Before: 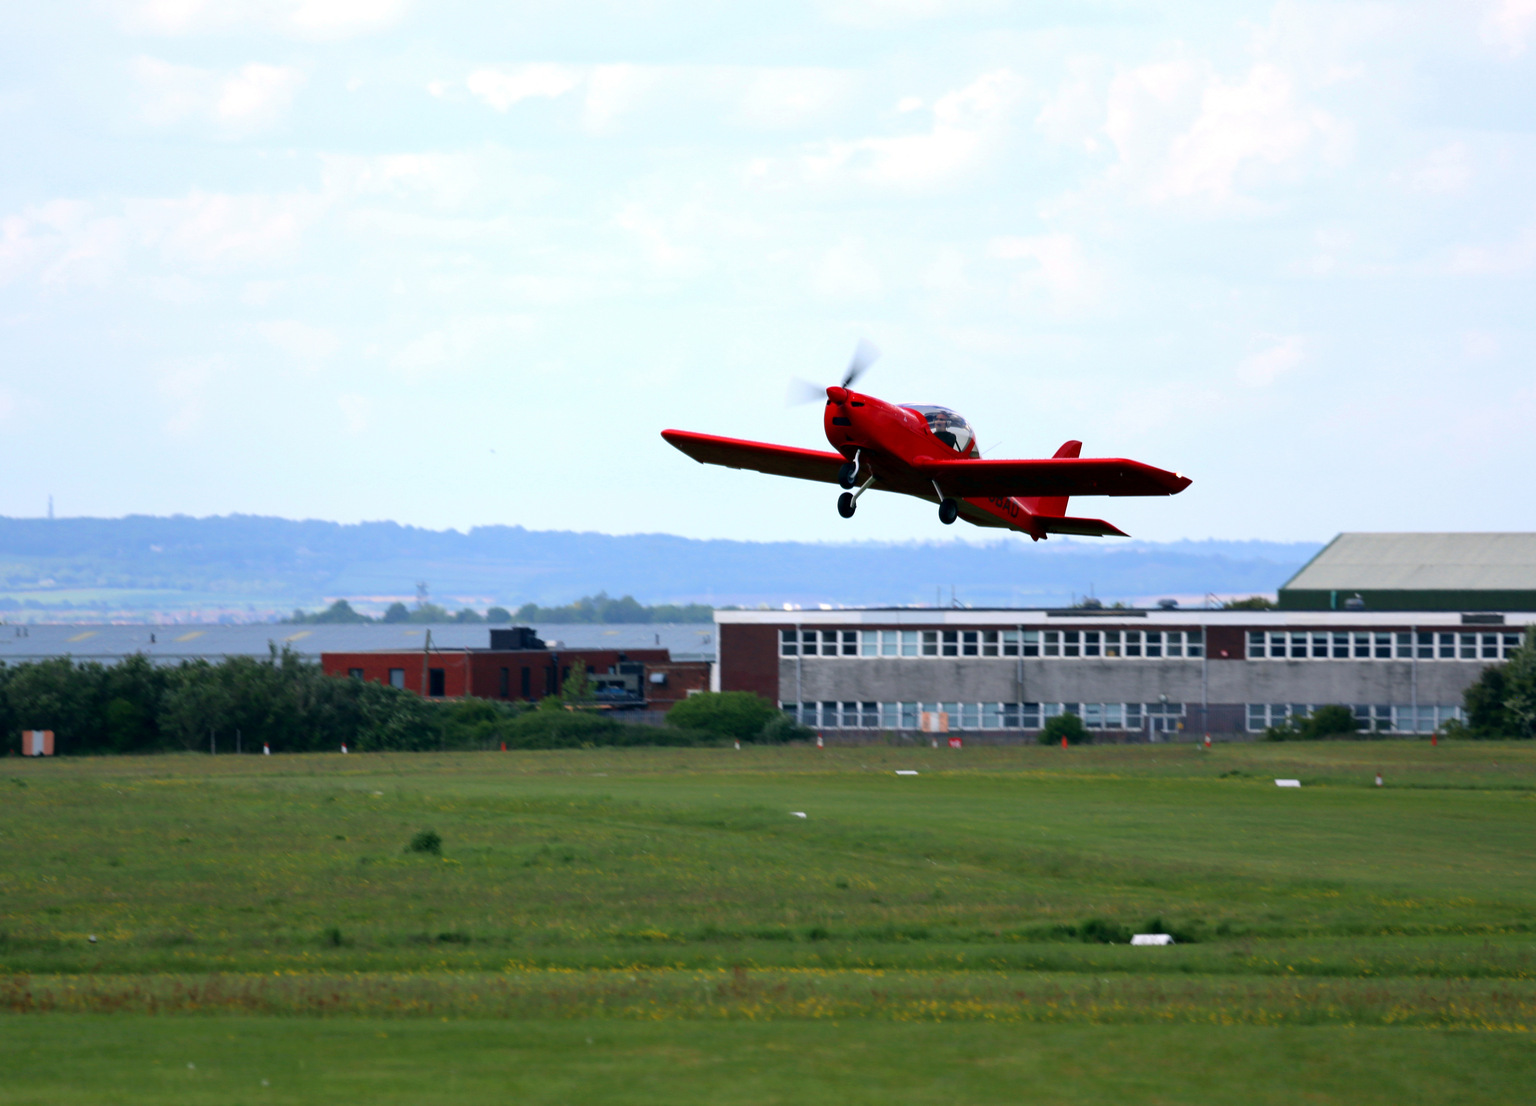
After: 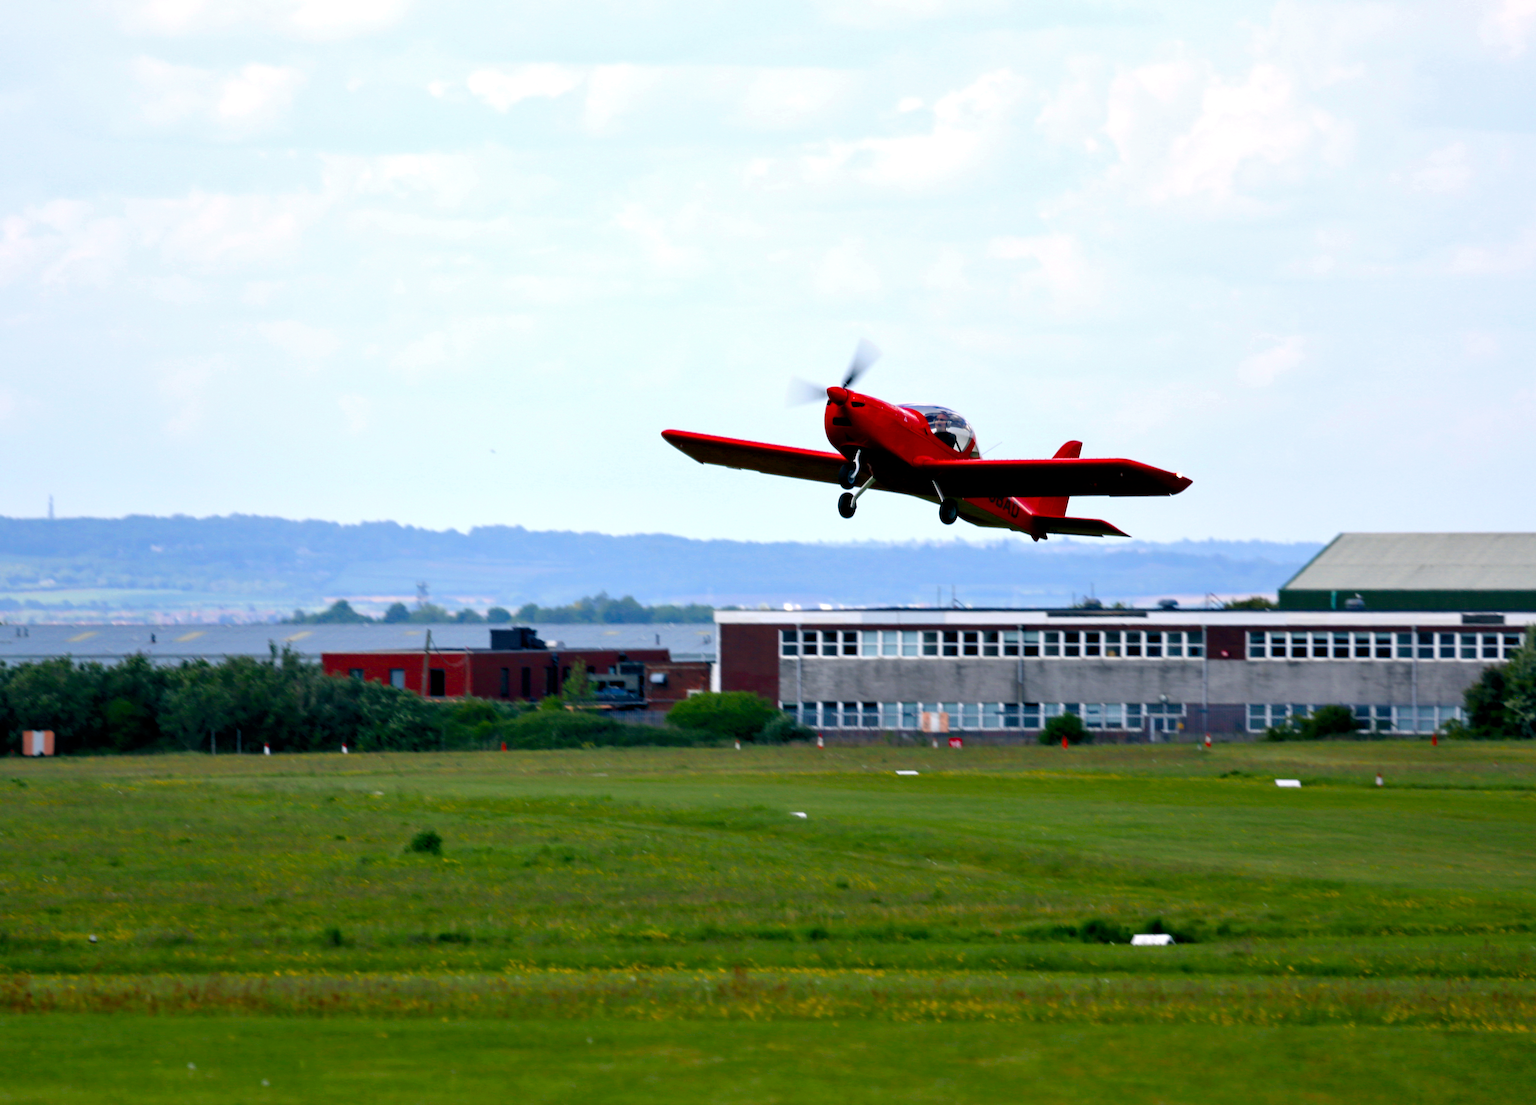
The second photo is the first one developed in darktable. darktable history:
white balance: emerald 1
contrast equalizer: y [[0.546, 0.552, 0.554, 0.554, 0.552, 0.546], [0.5 ×6], [0.5 ×6], [0 ×6], [0 ×6]]
color balance rgb: perceptual saturation grading › global saturation 20%, perceptual saturation grading › highlights -25%, perceptual saturation grading › shadows 50%
